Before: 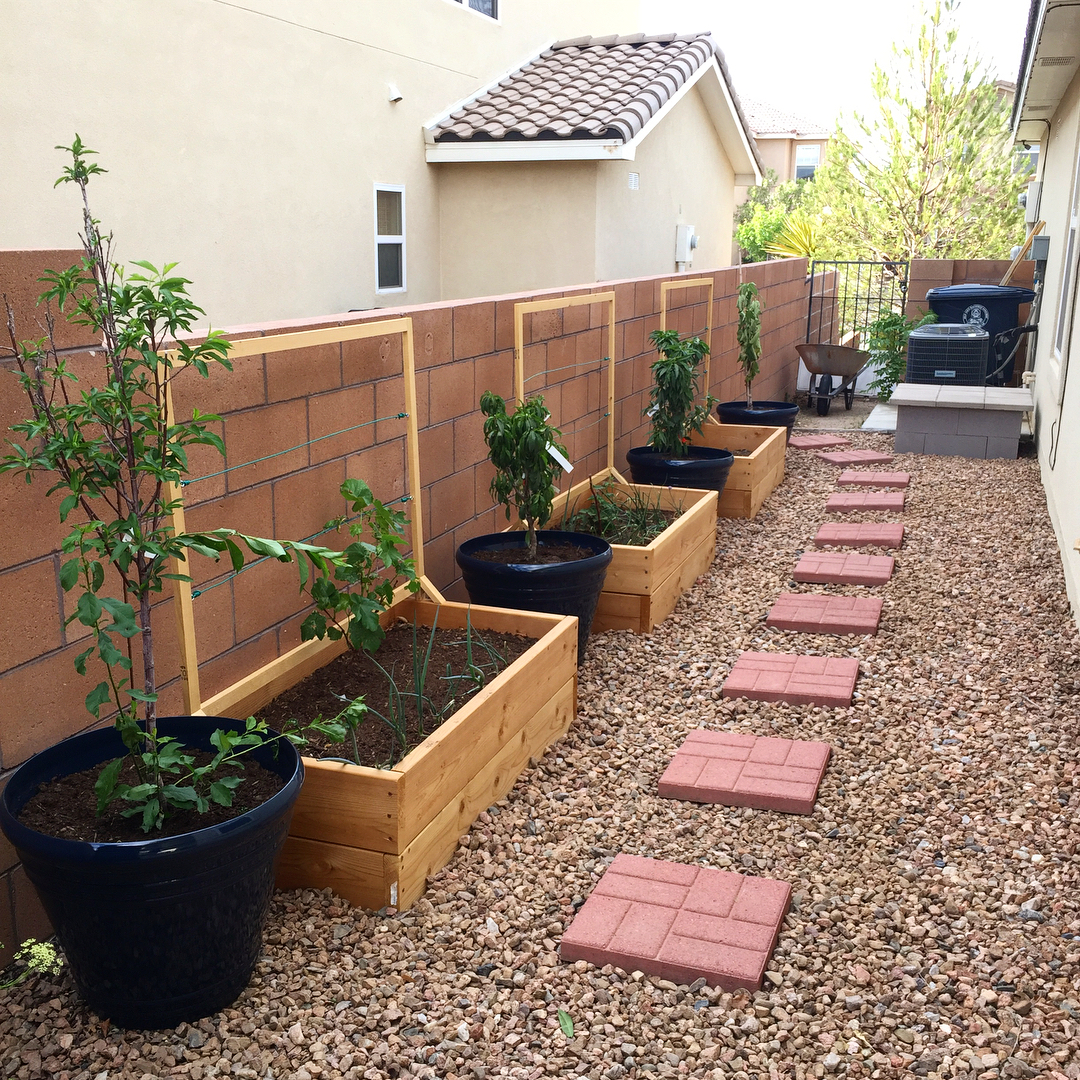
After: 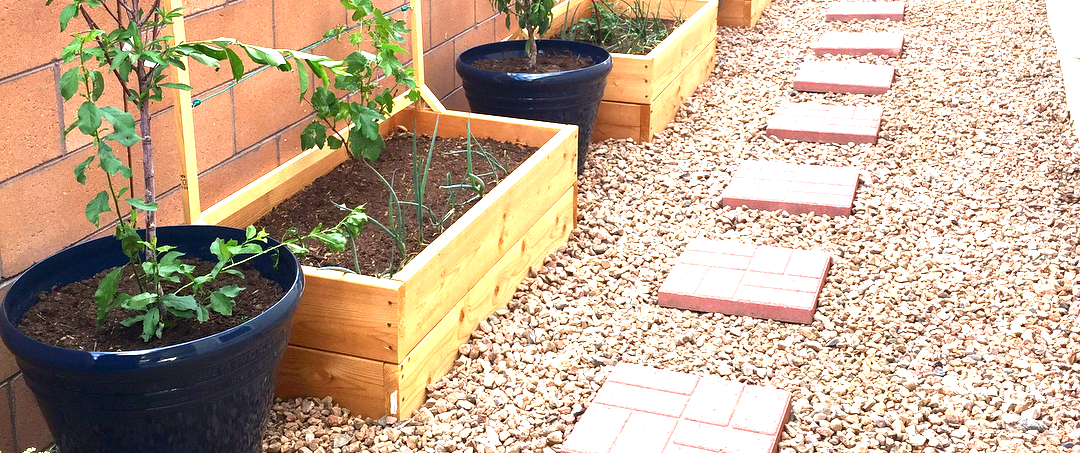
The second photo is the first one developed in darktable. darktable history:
exposure: black level correction 0.001, exposure 1.822 EV, compensate exposure bias true, compensate highlight preservation false
crop: top 45.551%, bottom 12.262%
